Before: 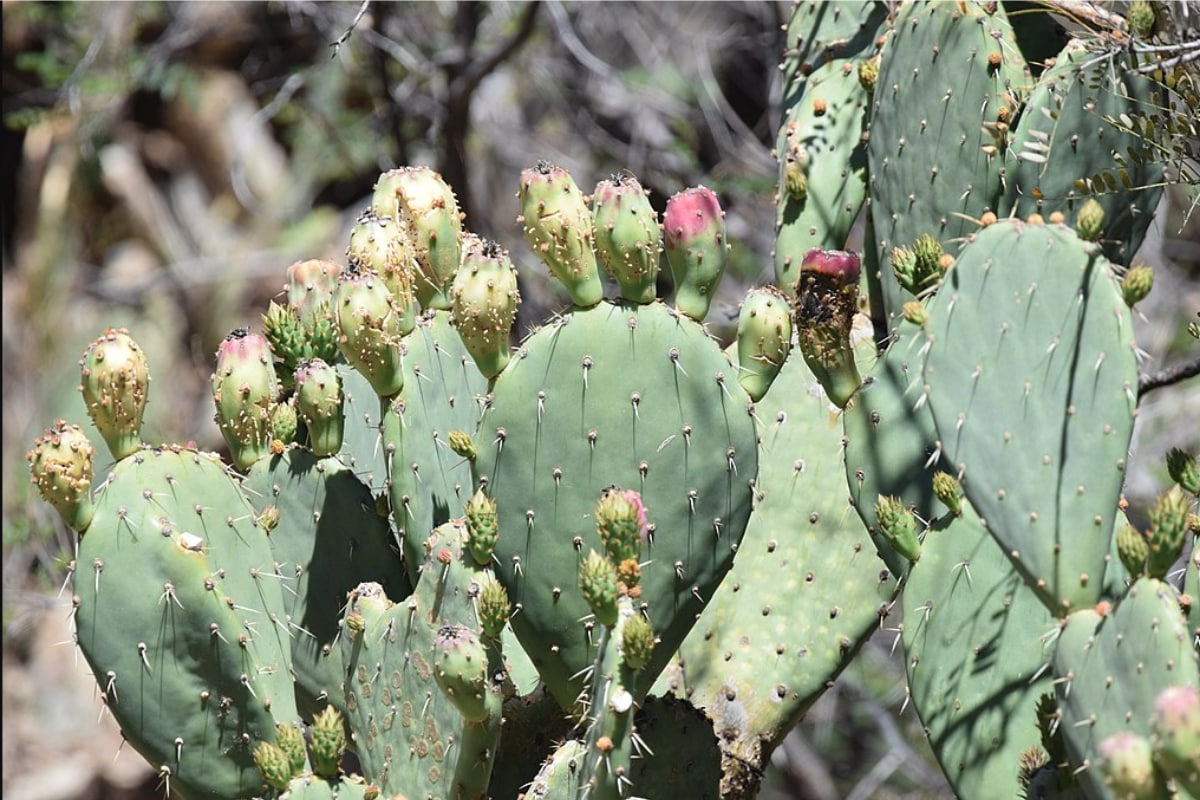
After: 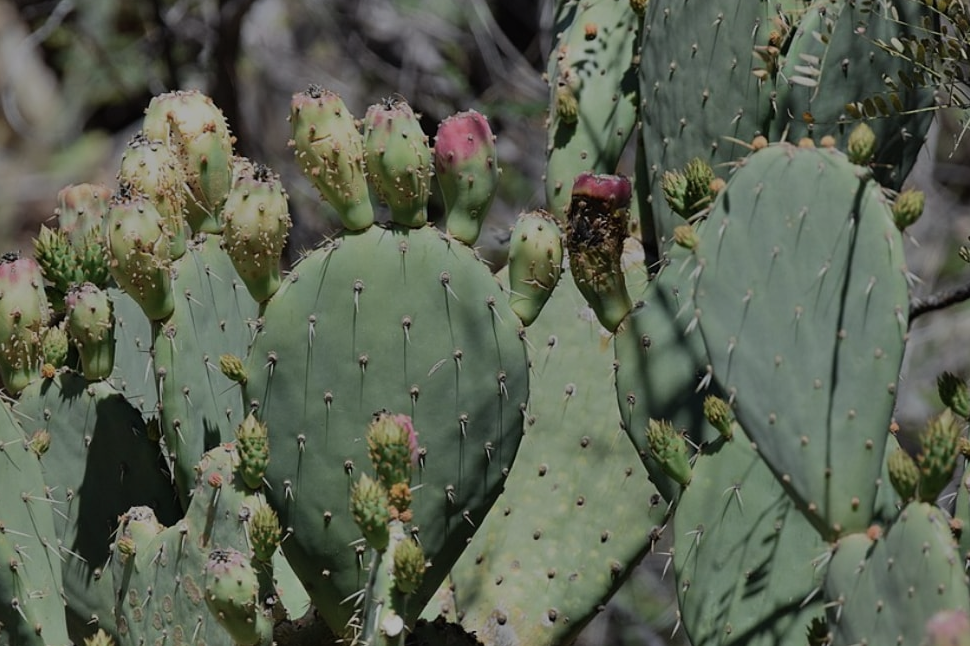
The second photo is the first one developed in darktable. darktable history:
shadows and highlights: soften with gaussian
exposure: exposure -1.468 EV, compensate highlight preservation false
crop: left 19.159%, top 9.58%, bottom 9.58%
